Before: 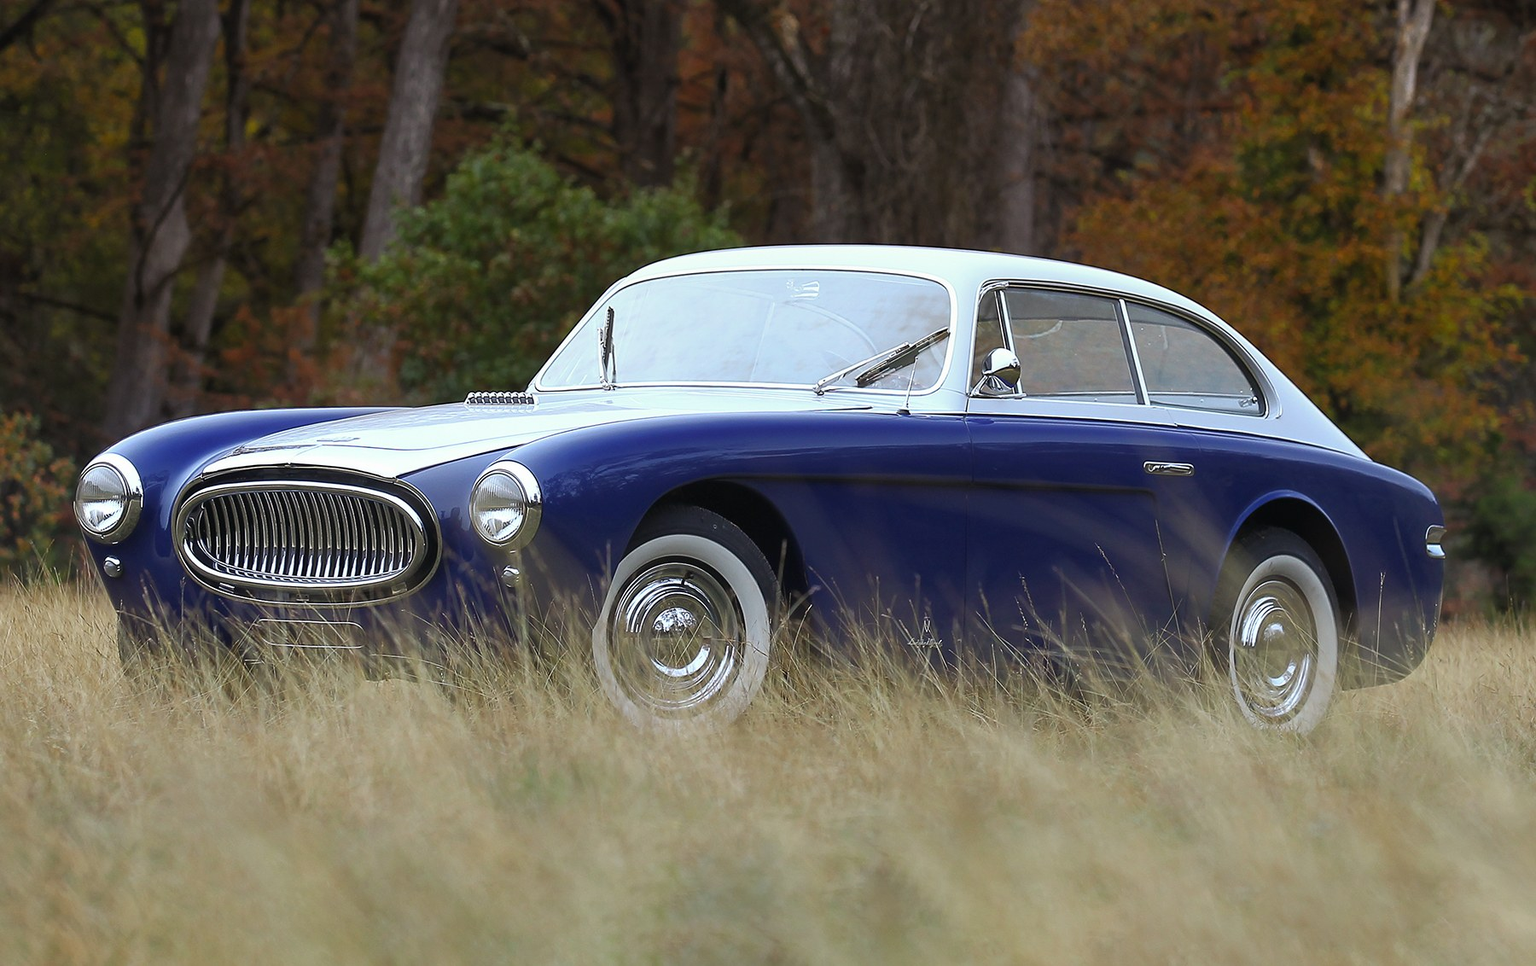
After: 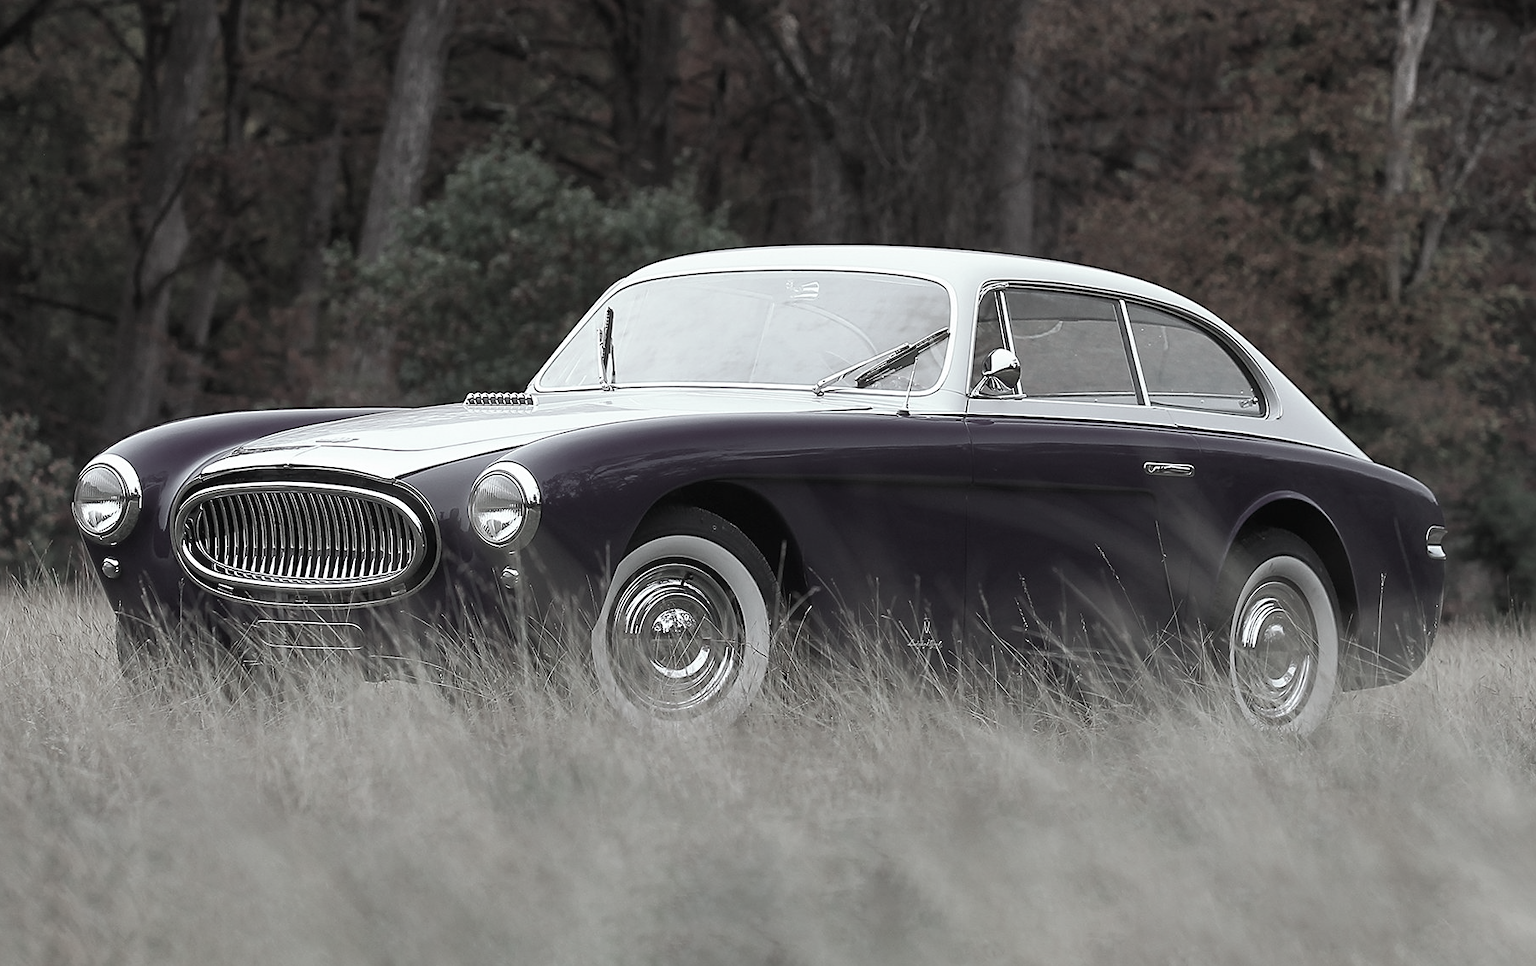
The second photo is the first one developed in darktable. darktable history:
sharpen: amount 0.2
color contrast: green-magenta contrast 0.3, blue-yellow contrast 0.15
crop and rotate: left 0.126%
white balance: red 0.988, blue 1.017
